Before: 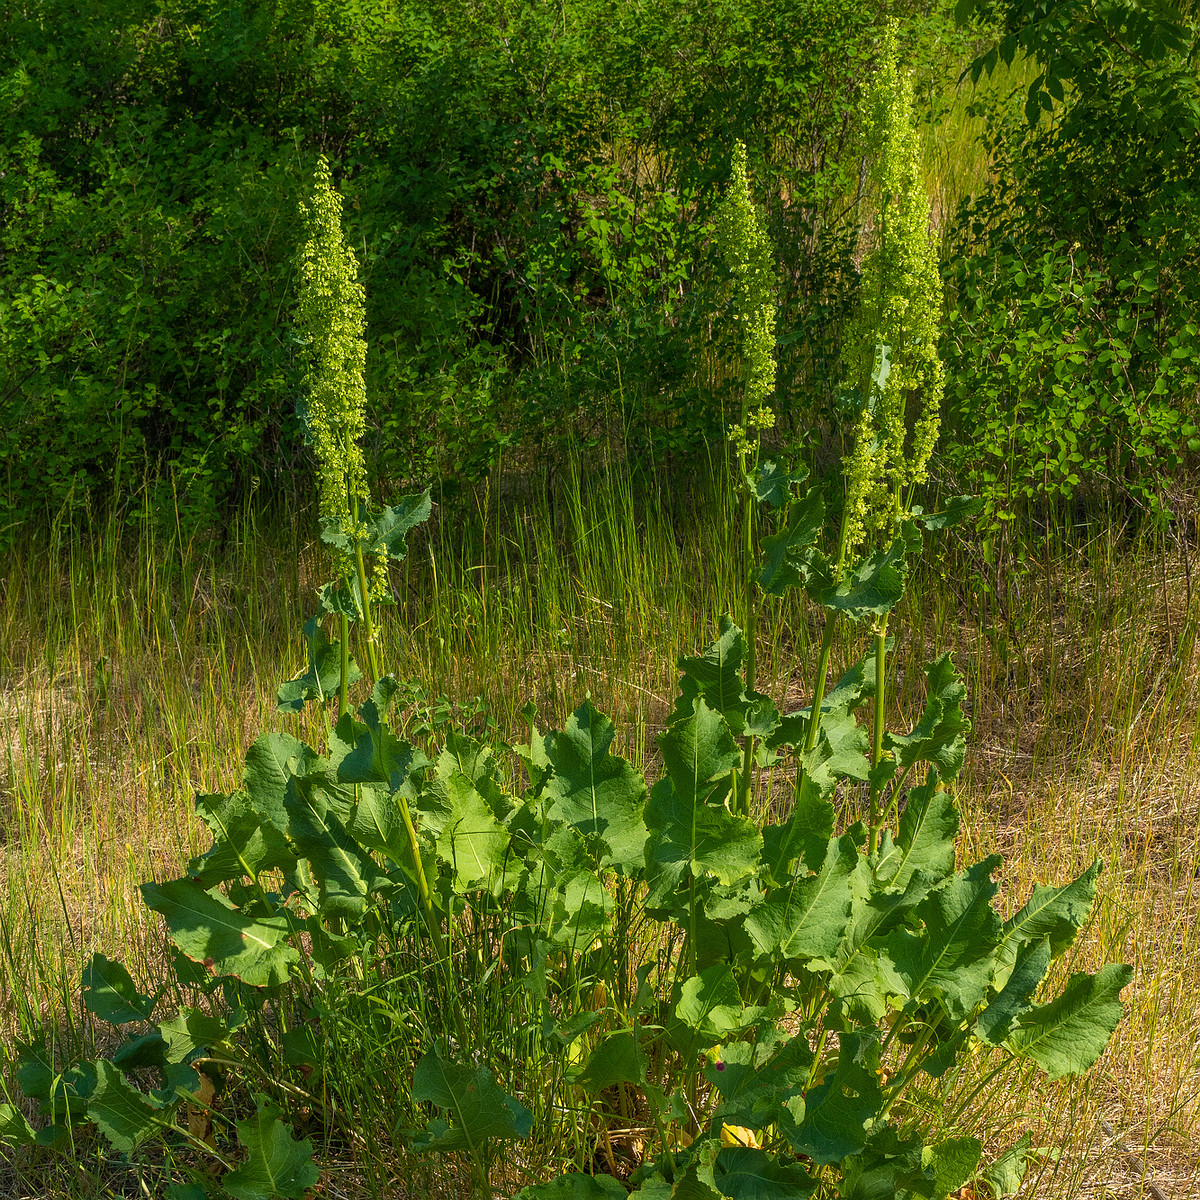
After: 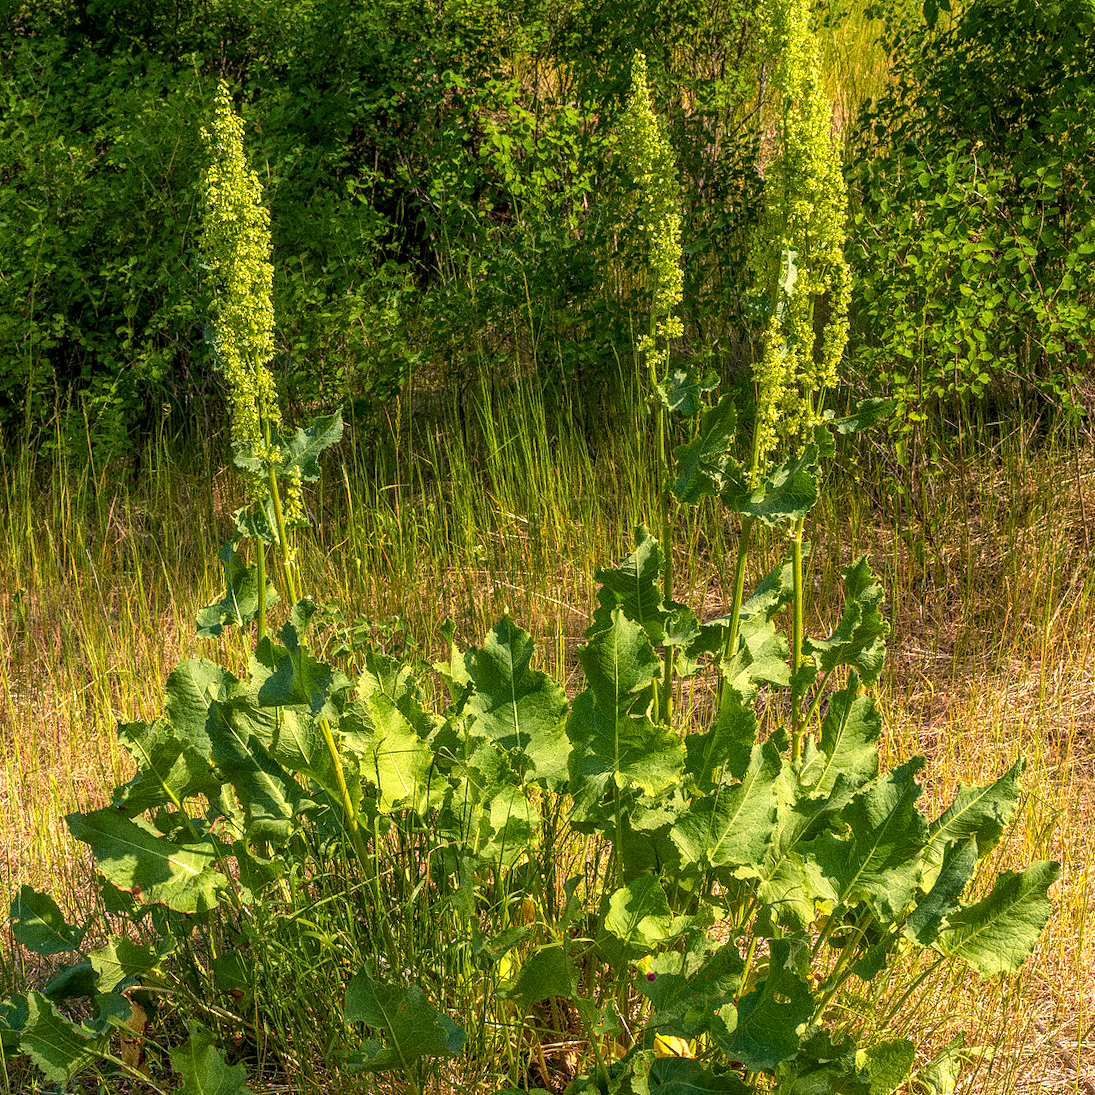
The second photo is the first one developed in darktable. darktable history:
crop and rotate: angle 1.96°, left 5.673%, top 5.673%
local contrast: detail 130%
exposure: black level correction 0.001, exposure 0.5 EV, compensate exposure bias true, compensate highlight preservation false
color correction: highlights a* 12.23, highlights b* 5.41
grain: coarseness 0.09 ISO, strength 40%
